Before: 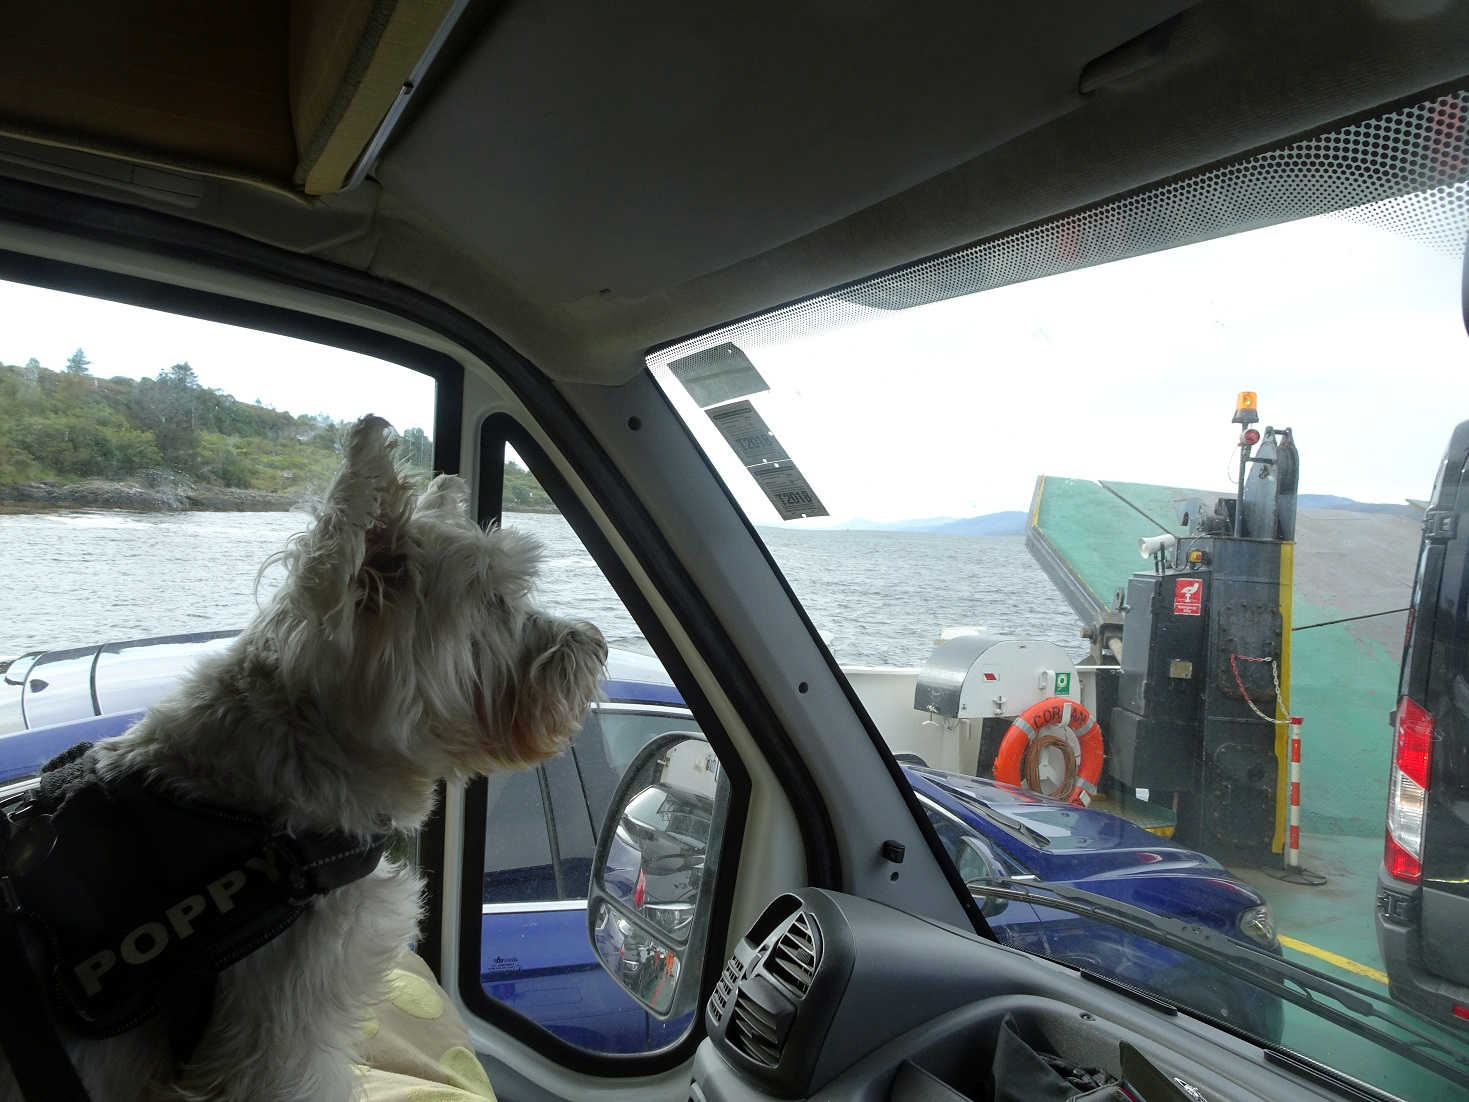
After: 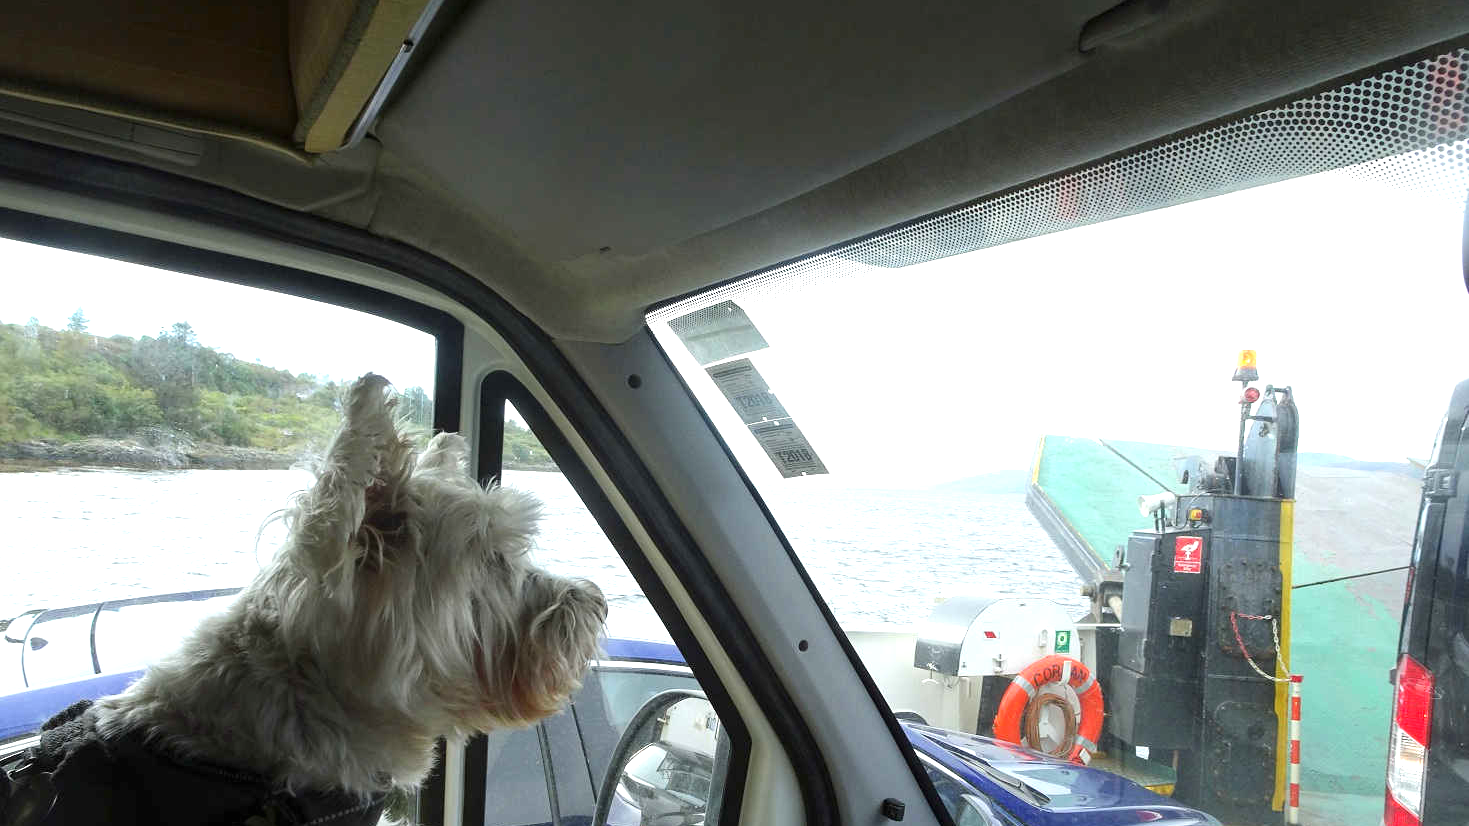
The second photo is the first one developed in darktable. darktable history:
crop: top 3.857%, bottom 21.132%
exposure: black level correction 0, exposure 0.9 EV, compensate highlight preservation false
base curve: curves: ch0 [(0, 0) (0.472, 0.508) (1, 1)]
